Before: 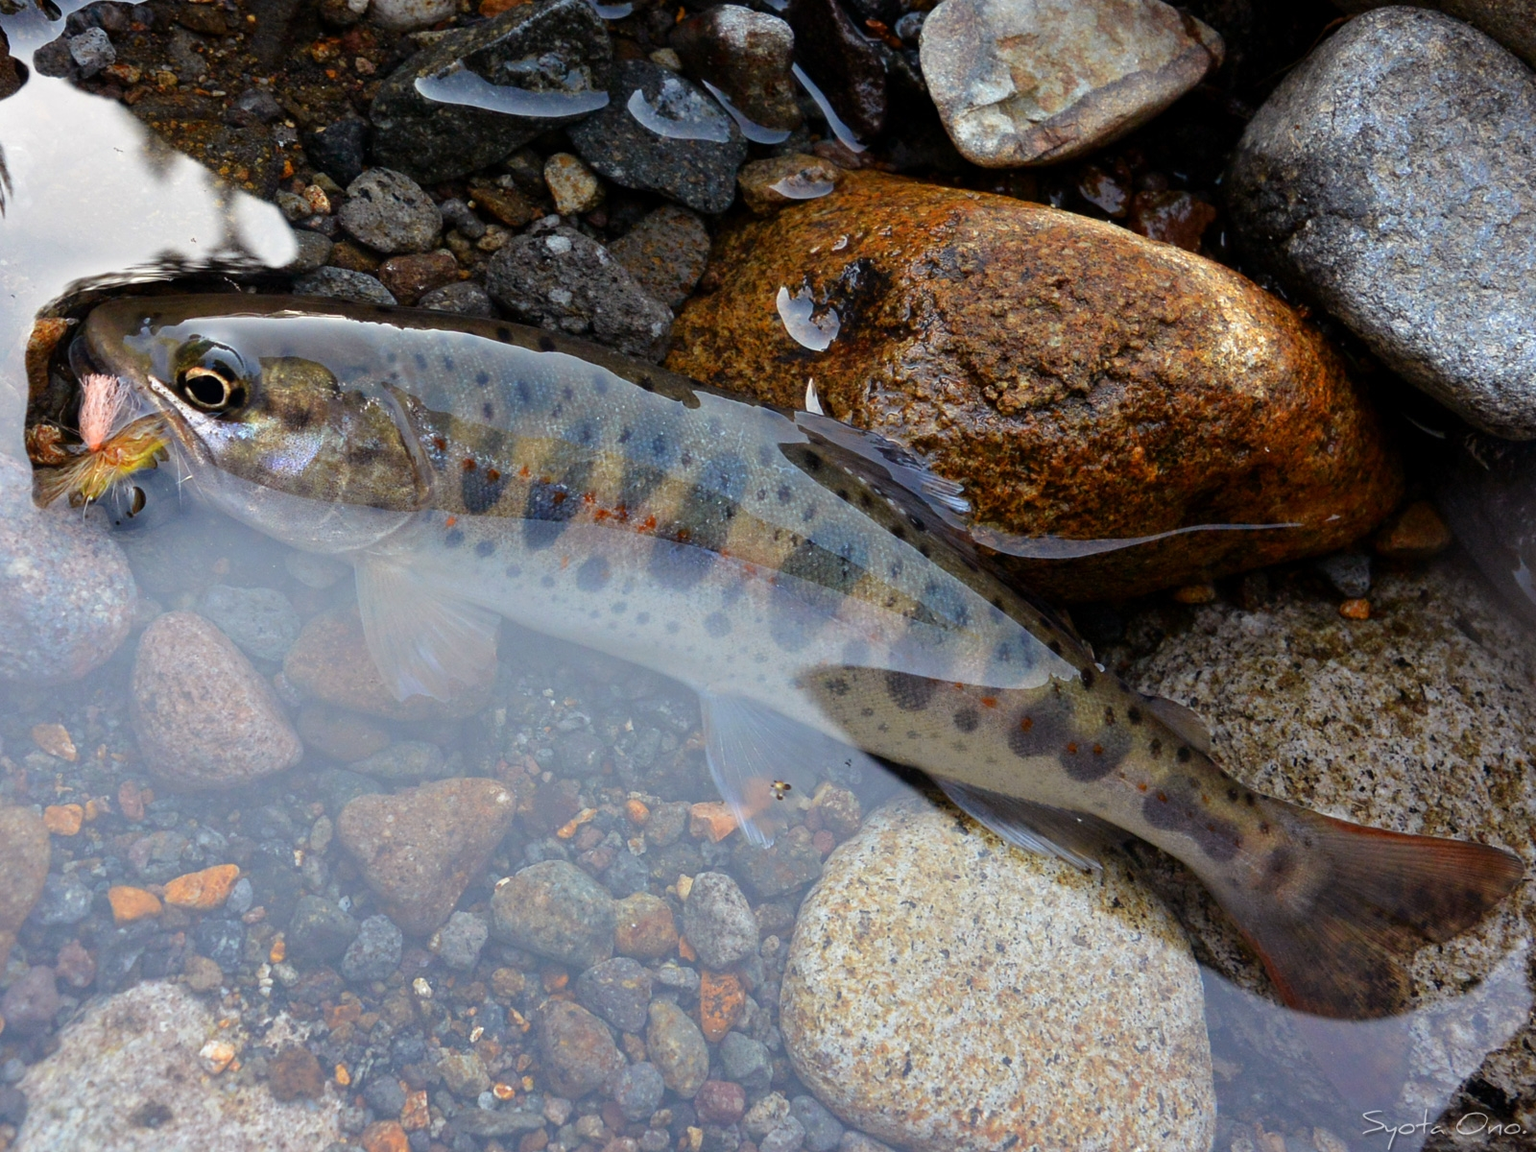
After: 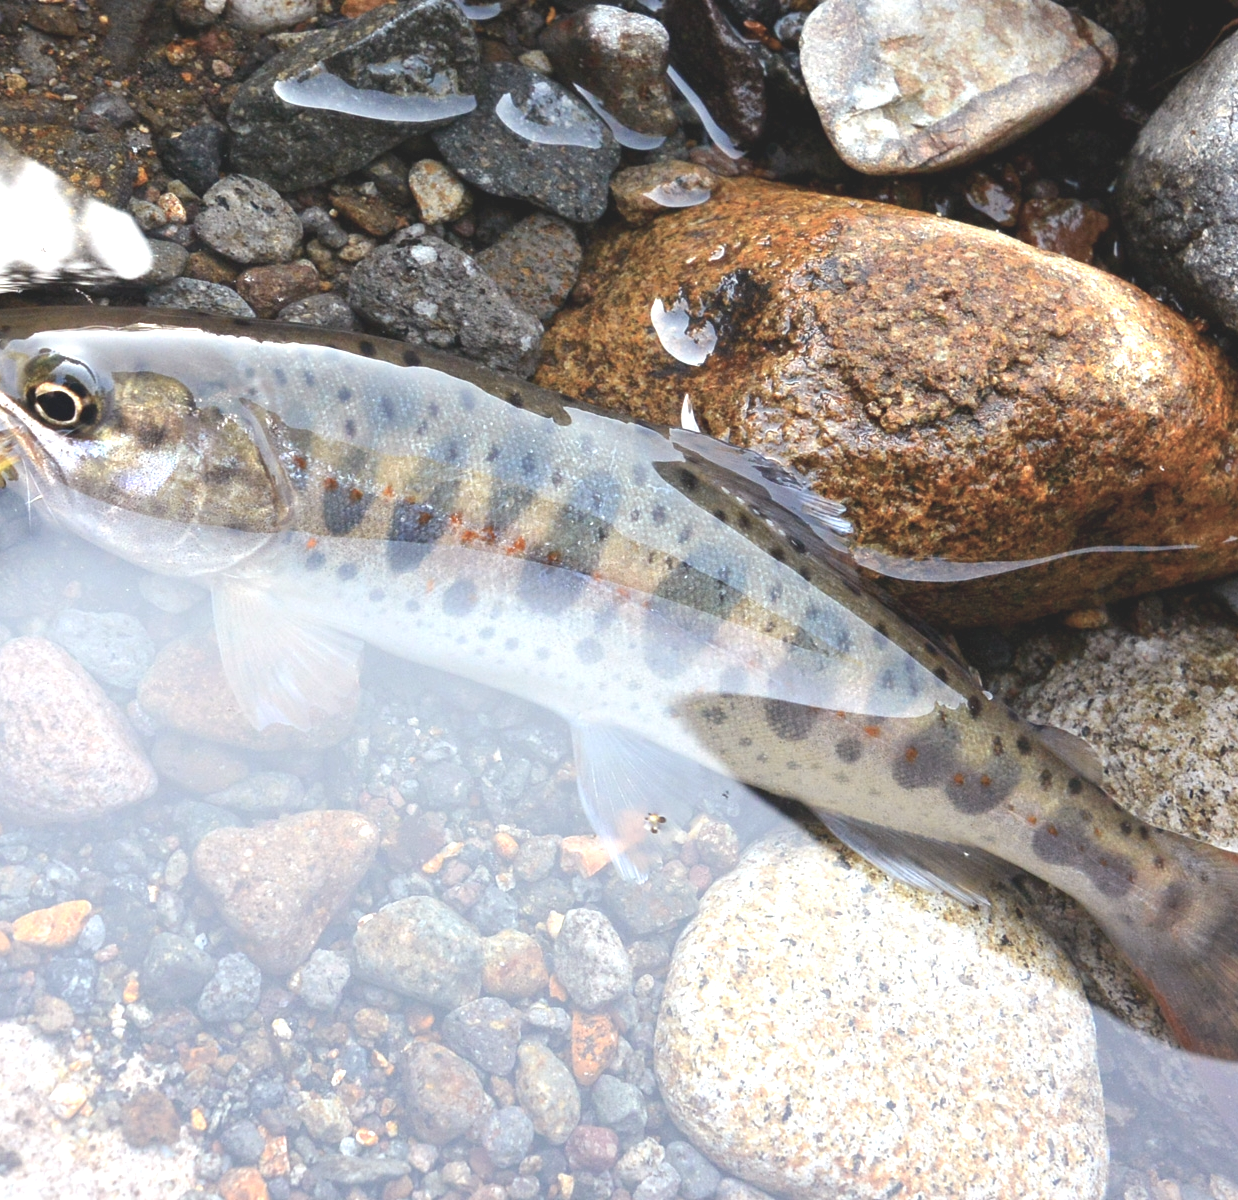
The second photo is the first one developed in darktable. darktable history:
crop: left 9.904%, right 12.68%
exposure: black level correction 0, exposure 1.742 EV, compensate highlight preservation false
contrast brightness saturation: contrast -0.264, saturation -0.447
